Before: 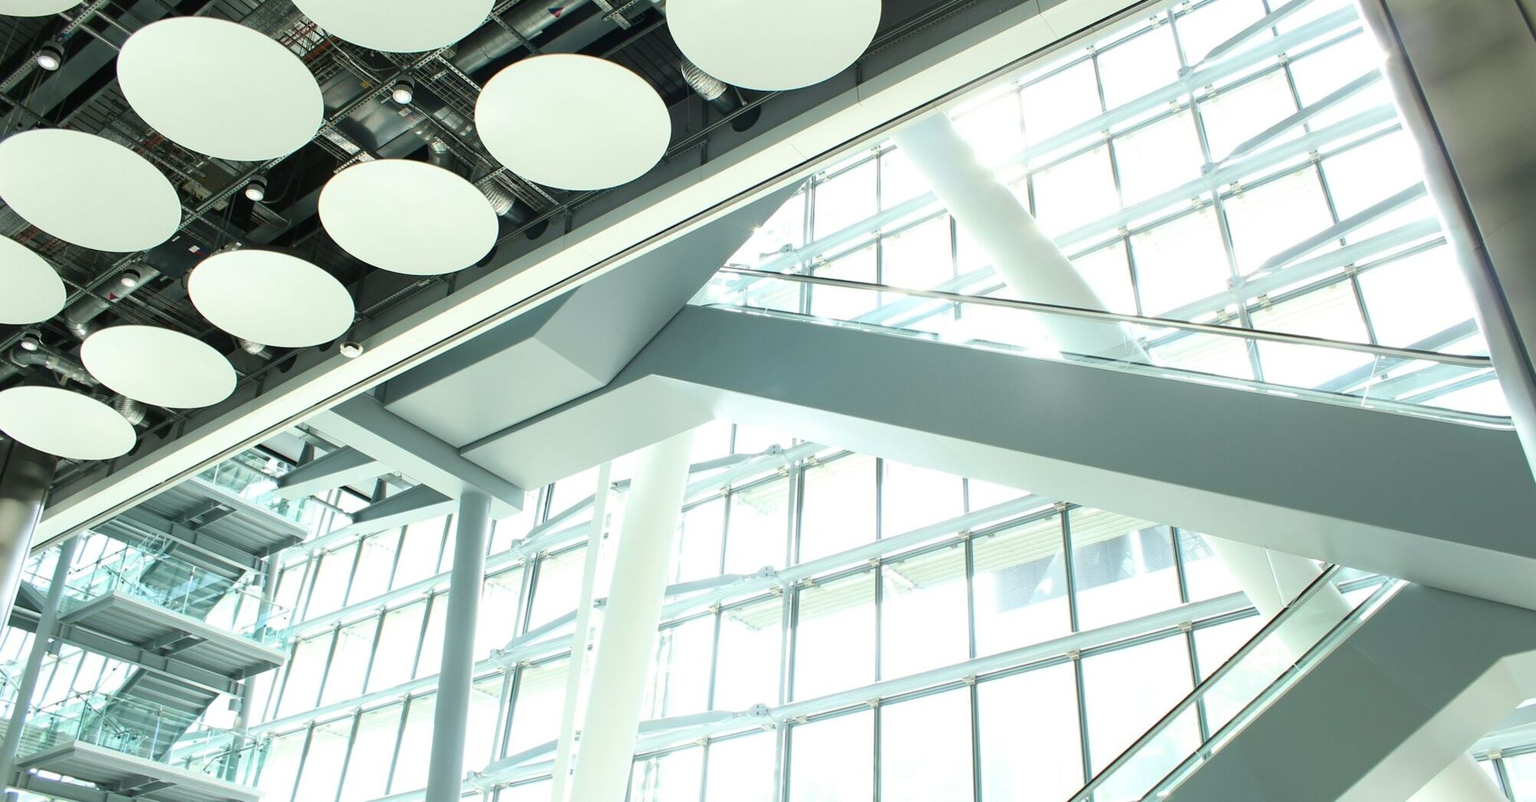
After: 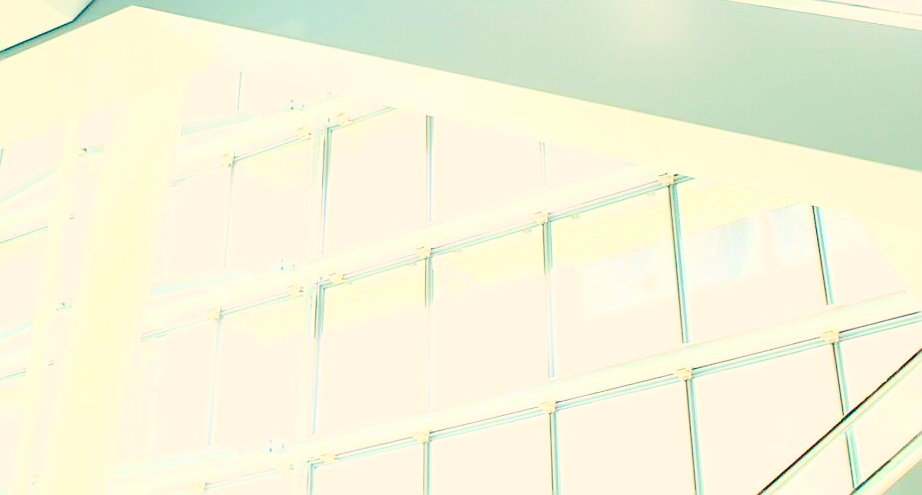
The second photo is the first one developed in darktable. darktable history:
sharpen: on, module defaults
color correction: highlights a* 10.32, highlights b* 14.47, shadows a* -9.97, shadows b* -14.84
crop: left 35.912%, top 46.114%, right 18.185%, bottom 6.163%
color balance rgb: global offset › hue 172.35°, perceptual saturation grading › global saturation 20%, perceptual saturation grading › highlights -25.526%, perceptual saturation grading › shadows 50.169%, global vibrance 24.497%, contrast -25.452%
base curve: curves: ch0 [(0, 0) (0.007, 0.004) (0.027, 0.03) (0.046, 0.07) (0.207, 0.54) (0.442, 0.872) (0.673, 0.972) (1, 1)]
exposure: black level correction -0.002, exposure 0.536 EV, compensate highlight preservation false
